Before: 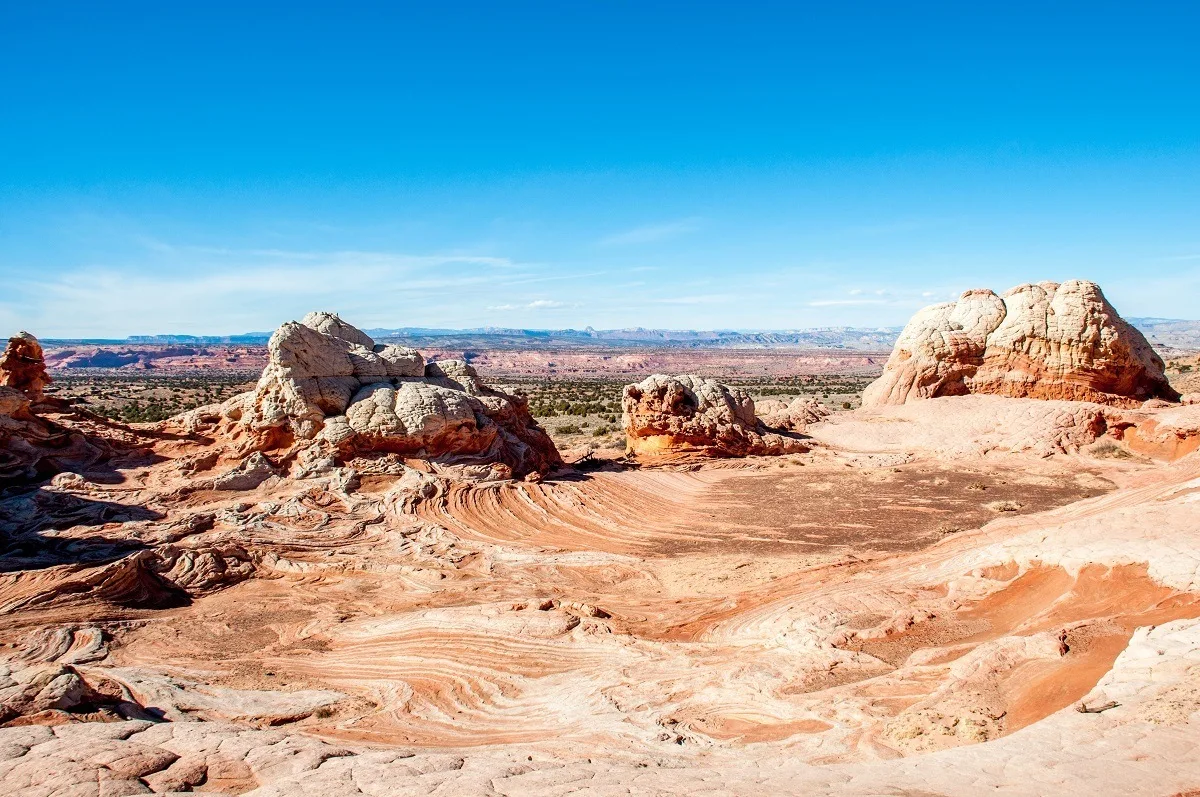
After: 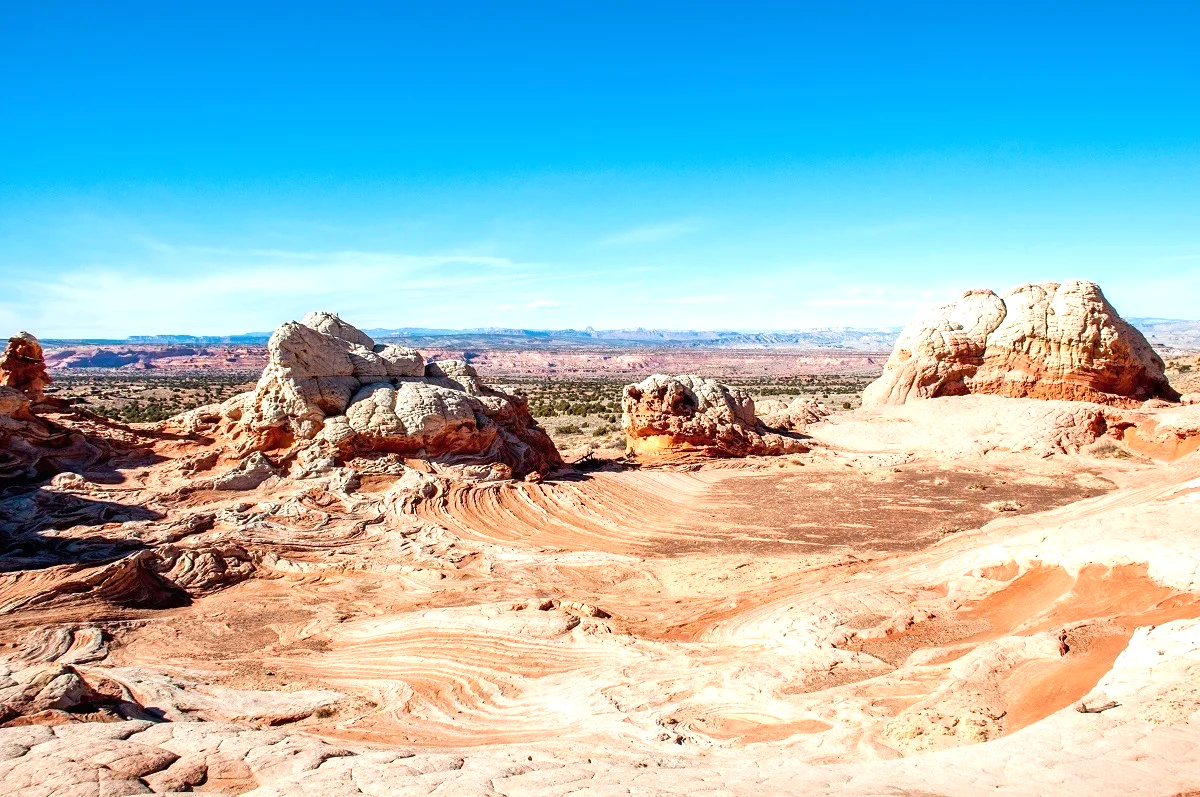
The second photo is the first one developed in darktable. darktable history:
white balance: red 1, blue 1
exposure: black level correction 0, exposure 0.4 EV, compensate exposure bias true, compensate highlight preservation false
